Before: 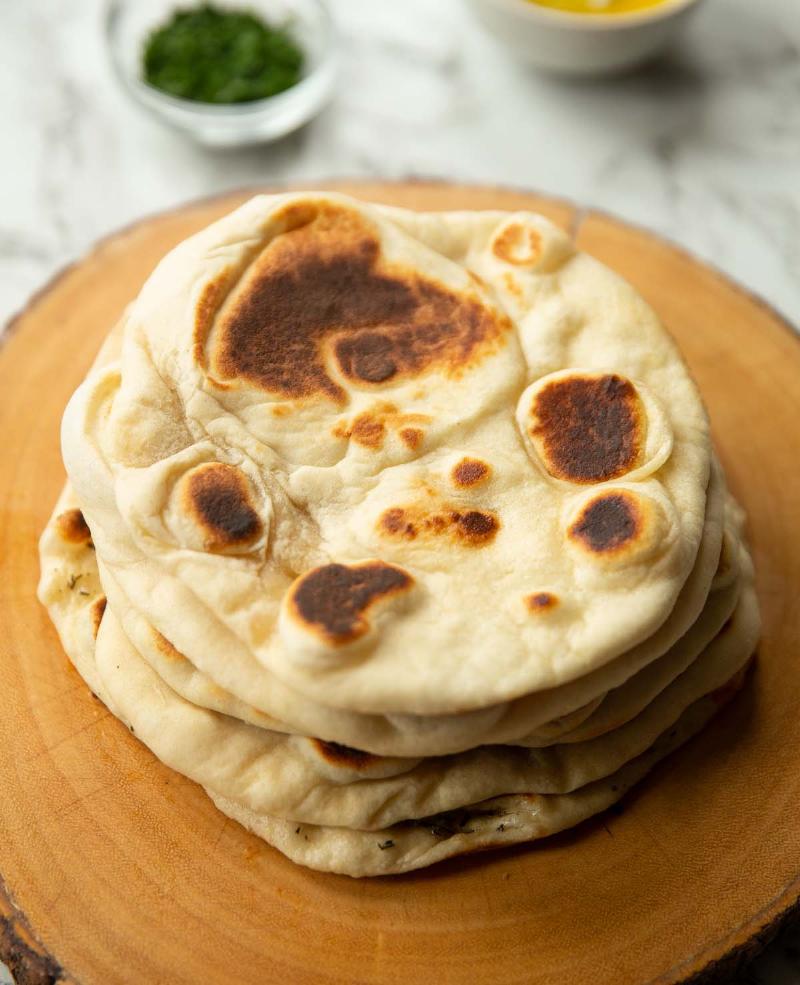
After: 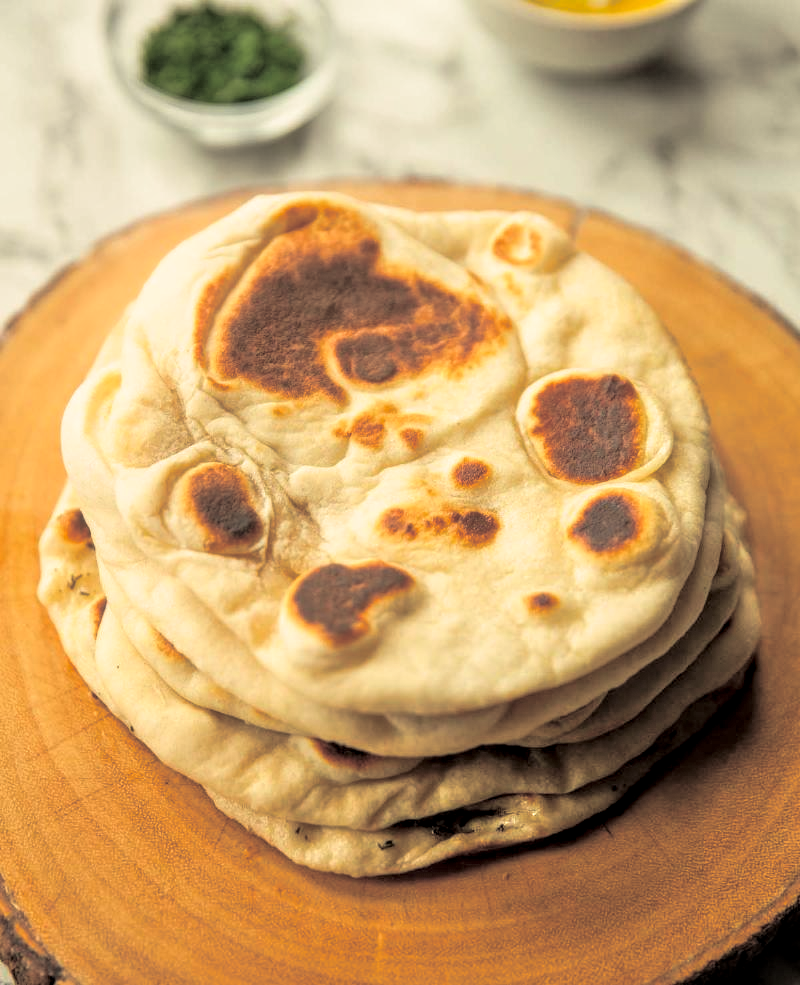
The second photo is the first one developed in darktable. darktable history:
color calibration: illuminant same as pipeline (D50), x 0.346, y 0.359, temperature 5002.42 K
color correction: highlights a* -8, highlights b* 3.1
exposure: exposure -0.177 EV, compensate highlight preservation false
split-toning: shadows › hue 36°, shadows › saturation 0.05, highlights › hue 10.8°, highlights › saturation 0.15, compress 40%
bloom: size 9%, threshold 100%, strength 7%
tone equalizer: -7 EV 0.15 EV, -6 EV 0.6 EV, -5 EV 1.15 EV, -4 EV 1.33 EV, -3 EV 1.15 EV, -2 EV 0.6 EV, -1 EV 0.15 EV, mask exposure compensation -0.5 EV
local contrast: detail 130%
white balance: red 1.127, blue 0.943
